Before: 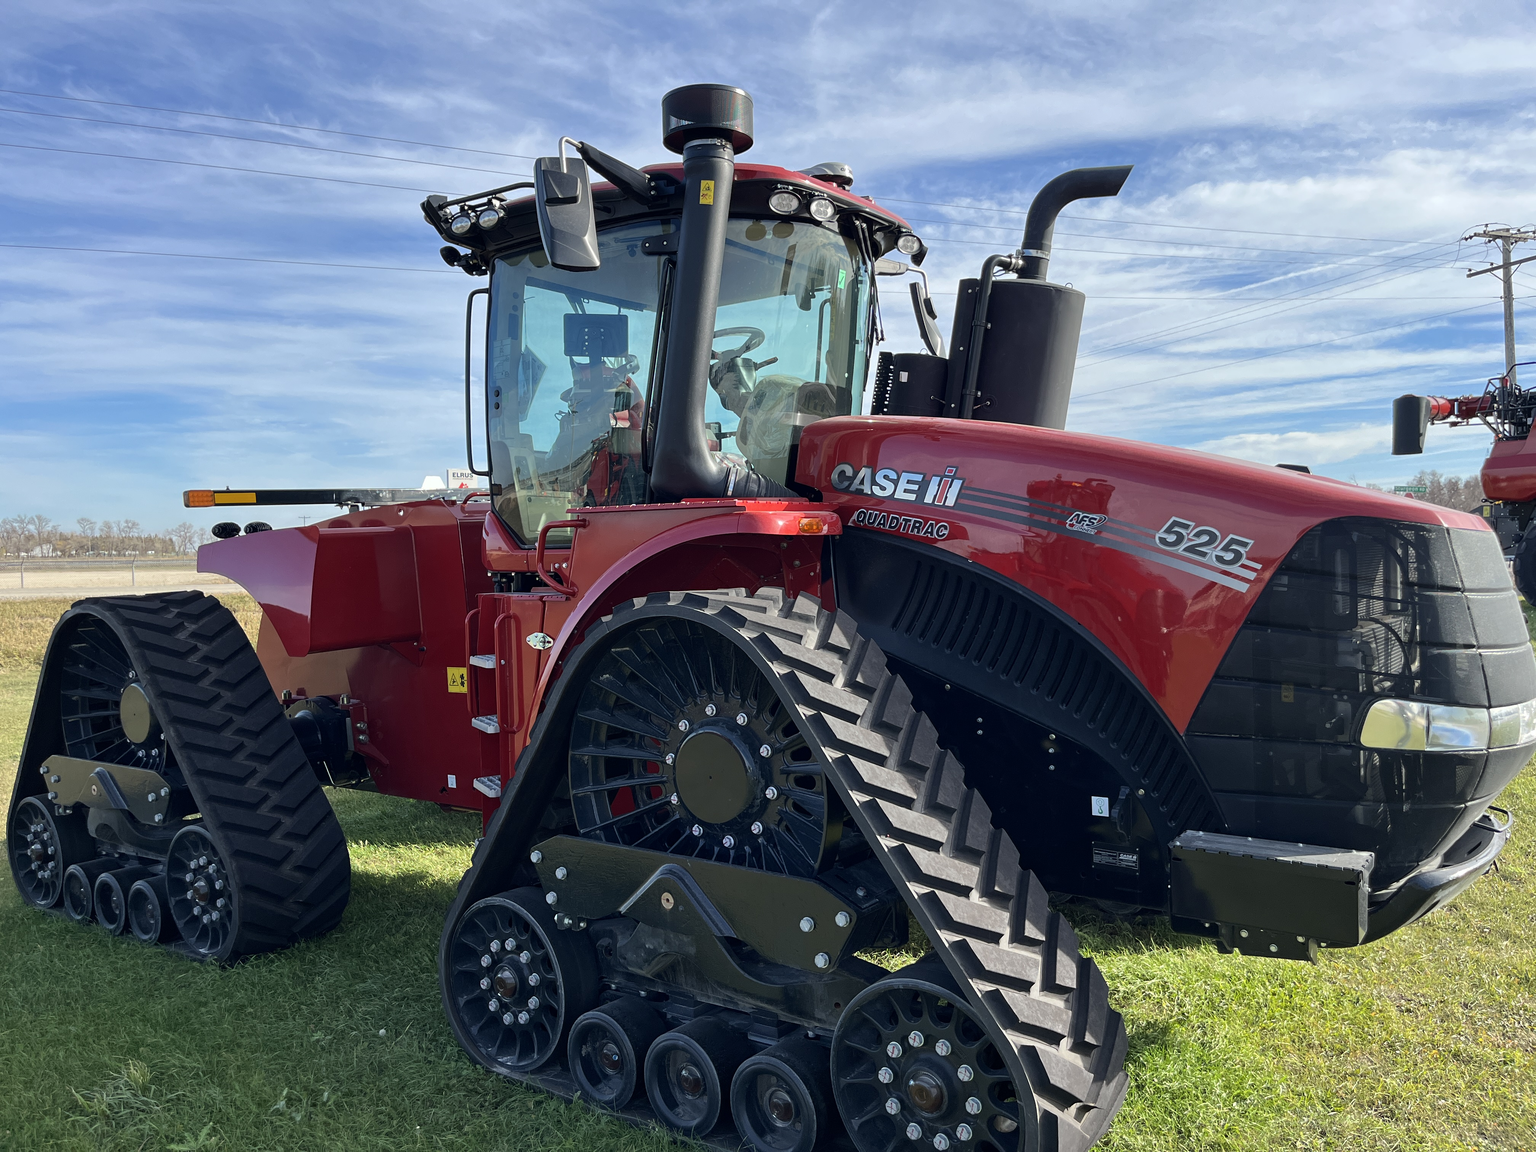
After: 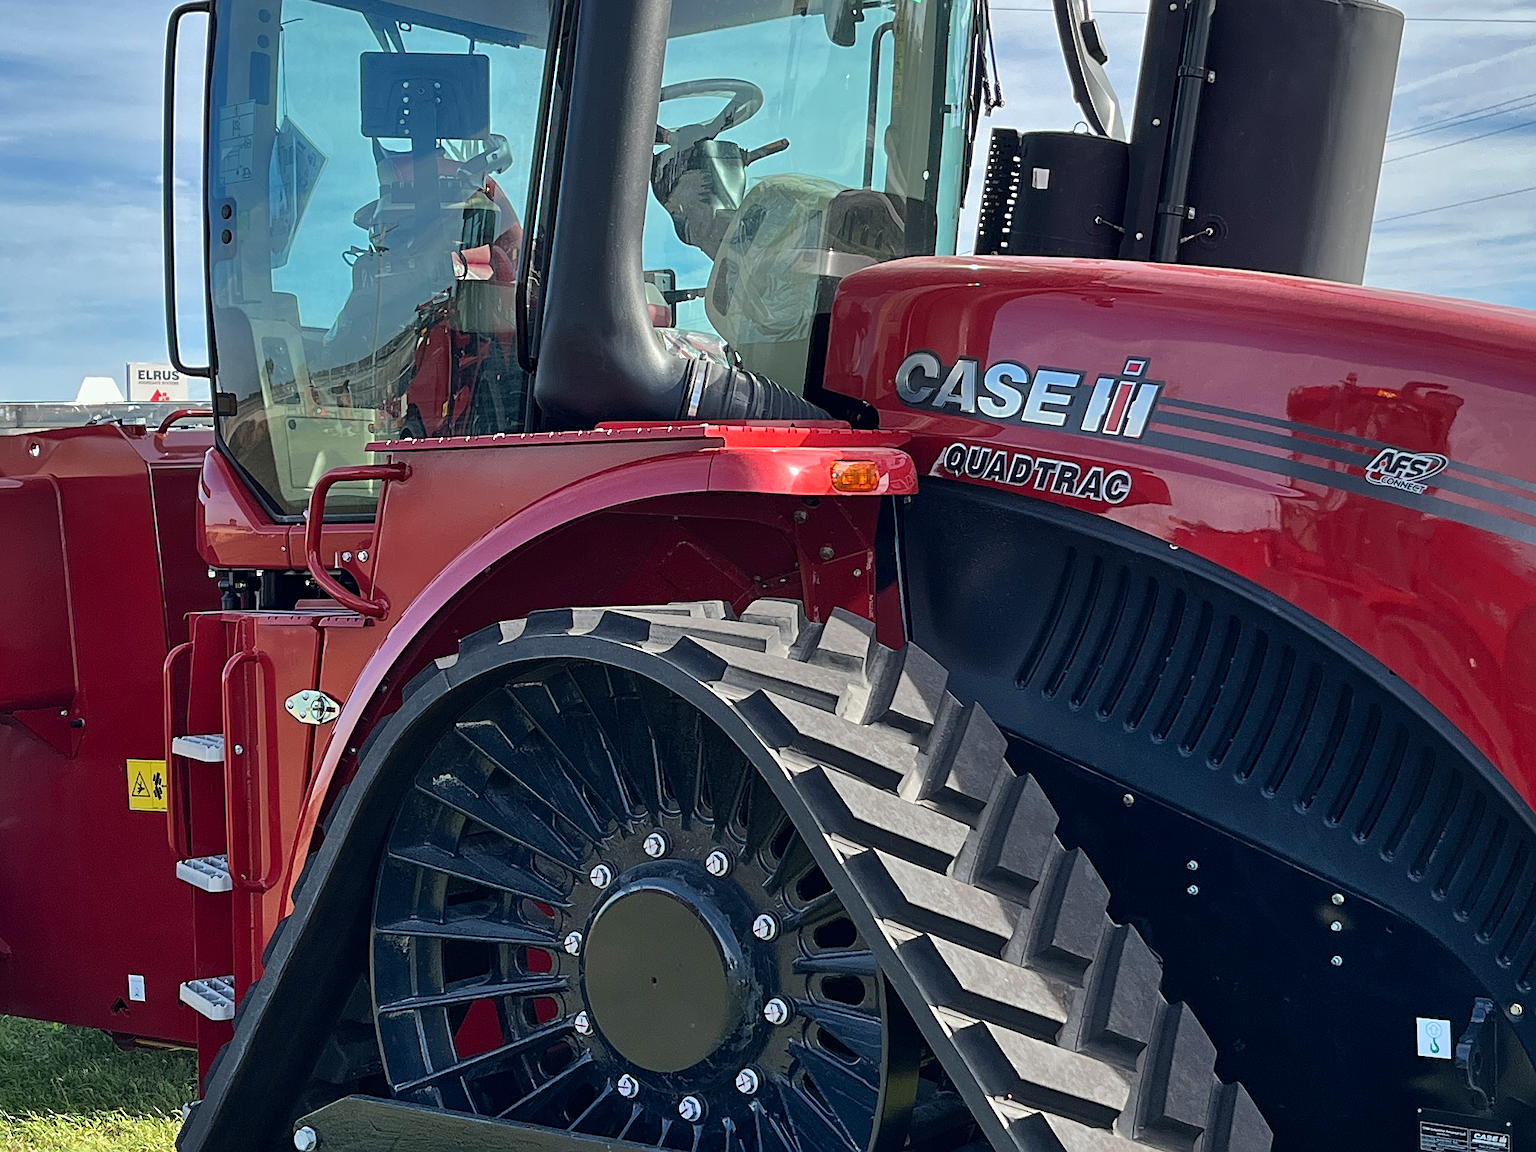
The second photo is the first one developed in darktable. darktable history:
sharpen: on, module defaults
shadows and highlights: shadows 43.71, white point adjustment -1.46, soften with gaussian
crop: left 25%, top 25%, right 25%, bottom 25%
